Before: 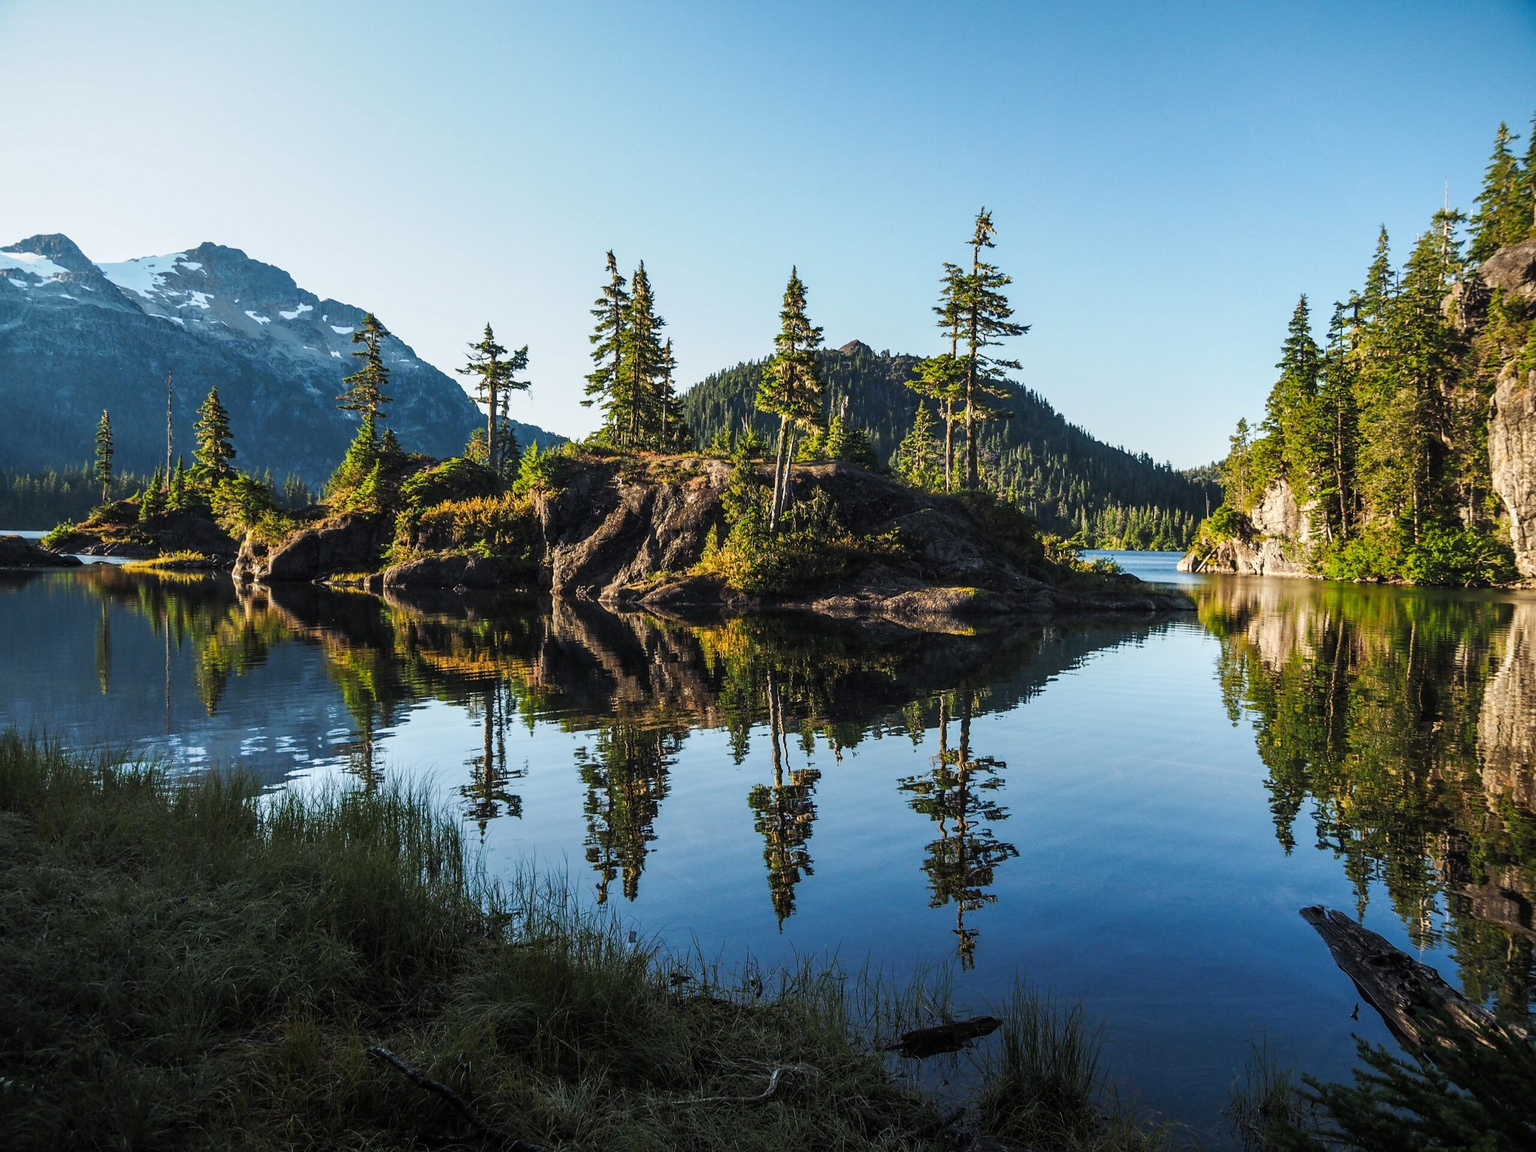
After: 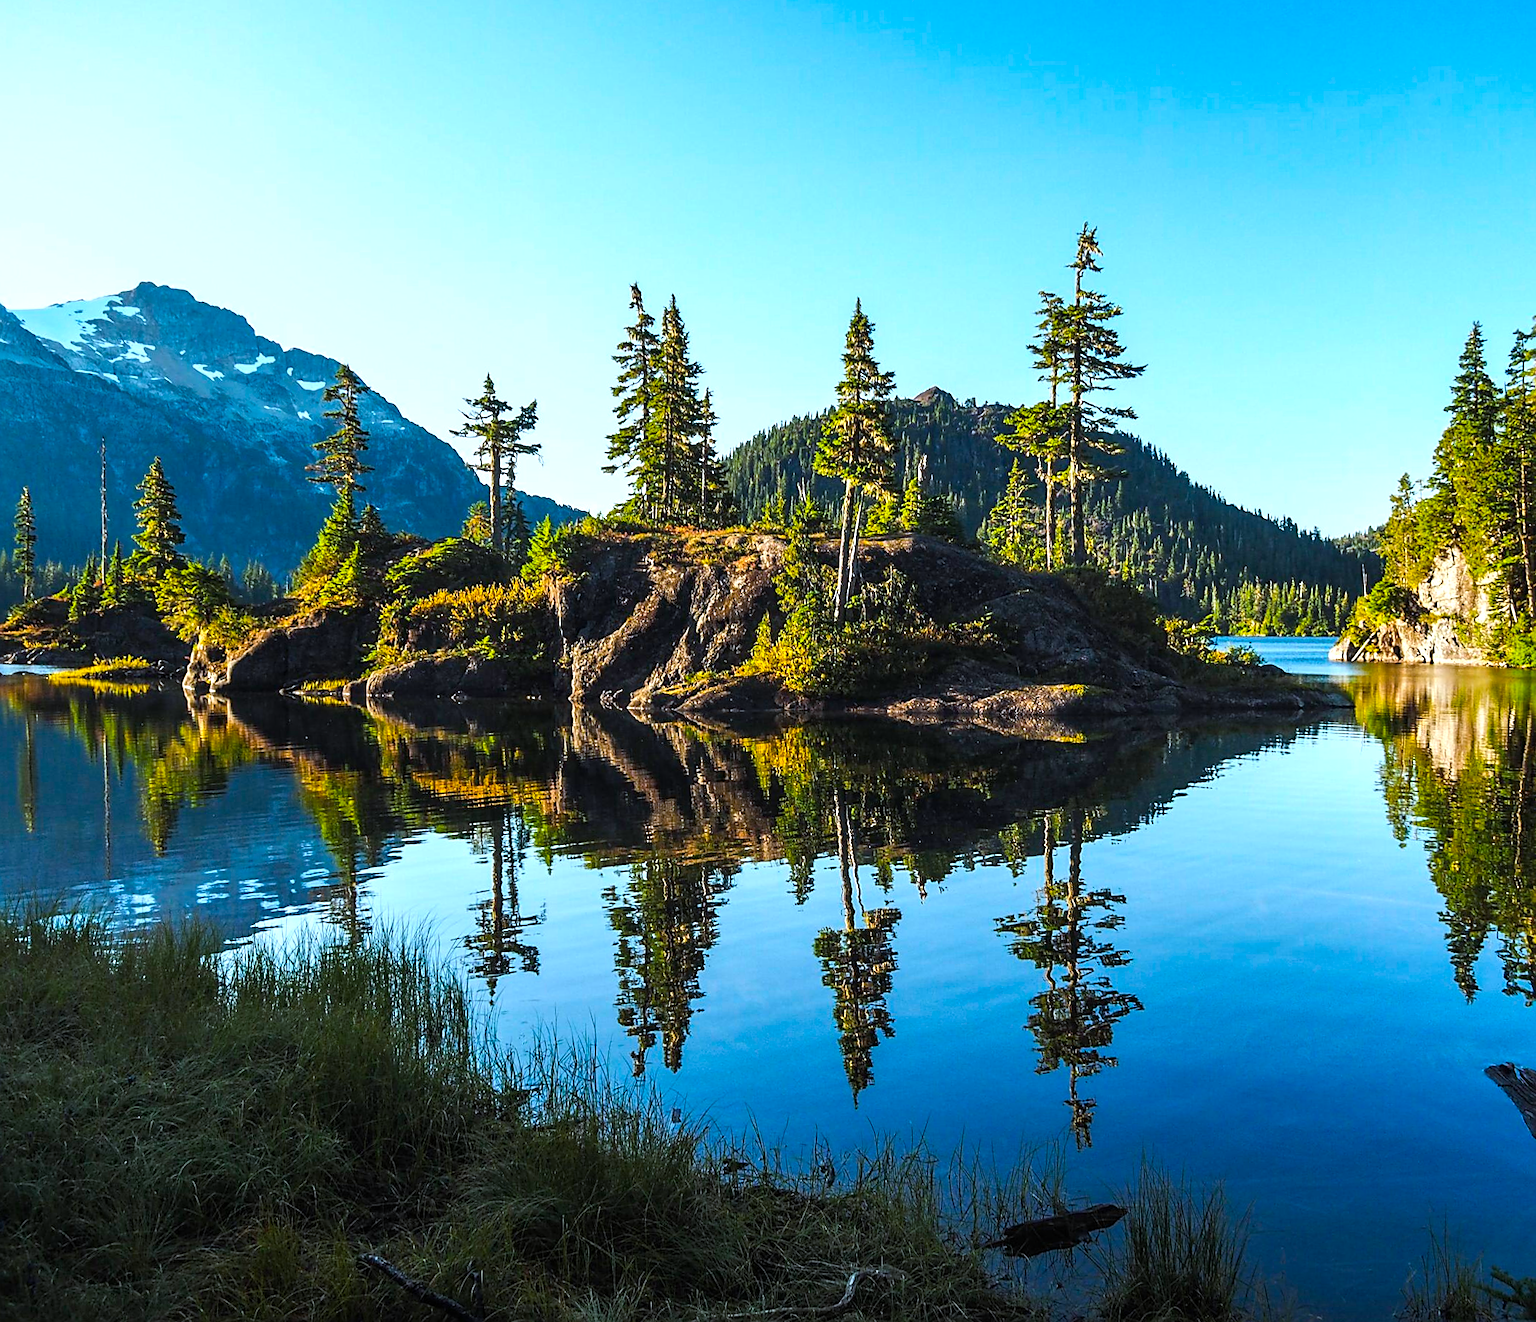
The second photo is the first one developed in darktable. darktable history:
crop and rotate: angle 1°, left 4.281%, top 0.642%, right 11.383%, bottom 2.486%
color correction: highlights a* -4.18, highlights b* -10.81
color balance rgb: perceptual saturation grading › global saturation 36%, perceptual brilliance grading › global brilliance 10%, global vibrance 20%
sharpen: on, module defaults
